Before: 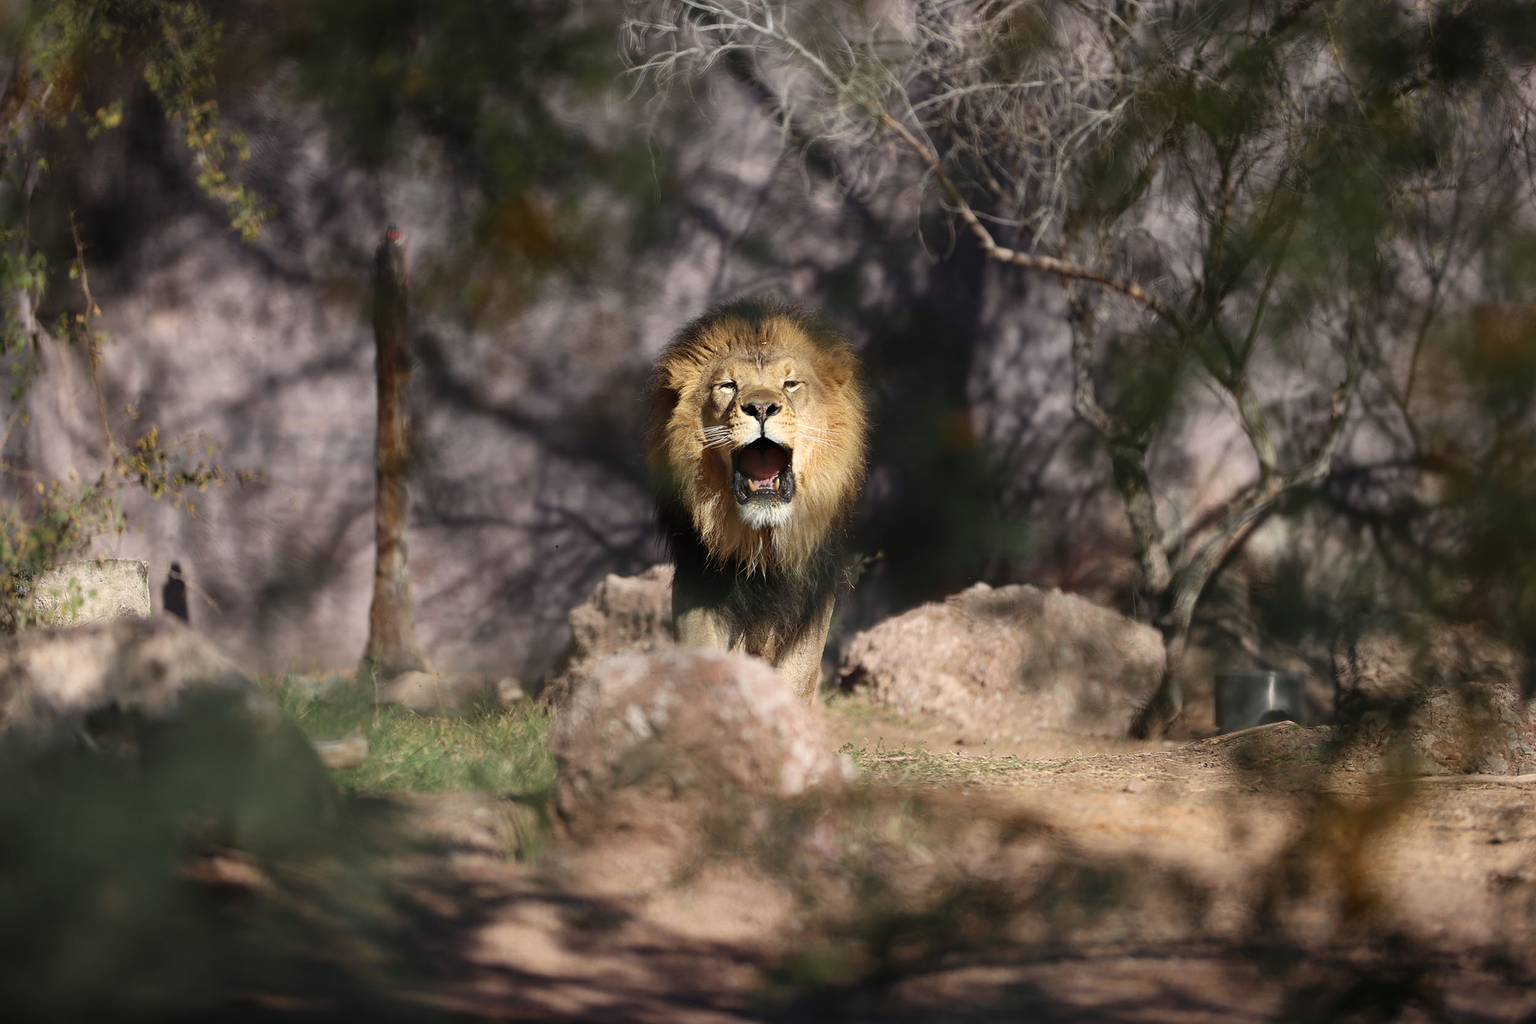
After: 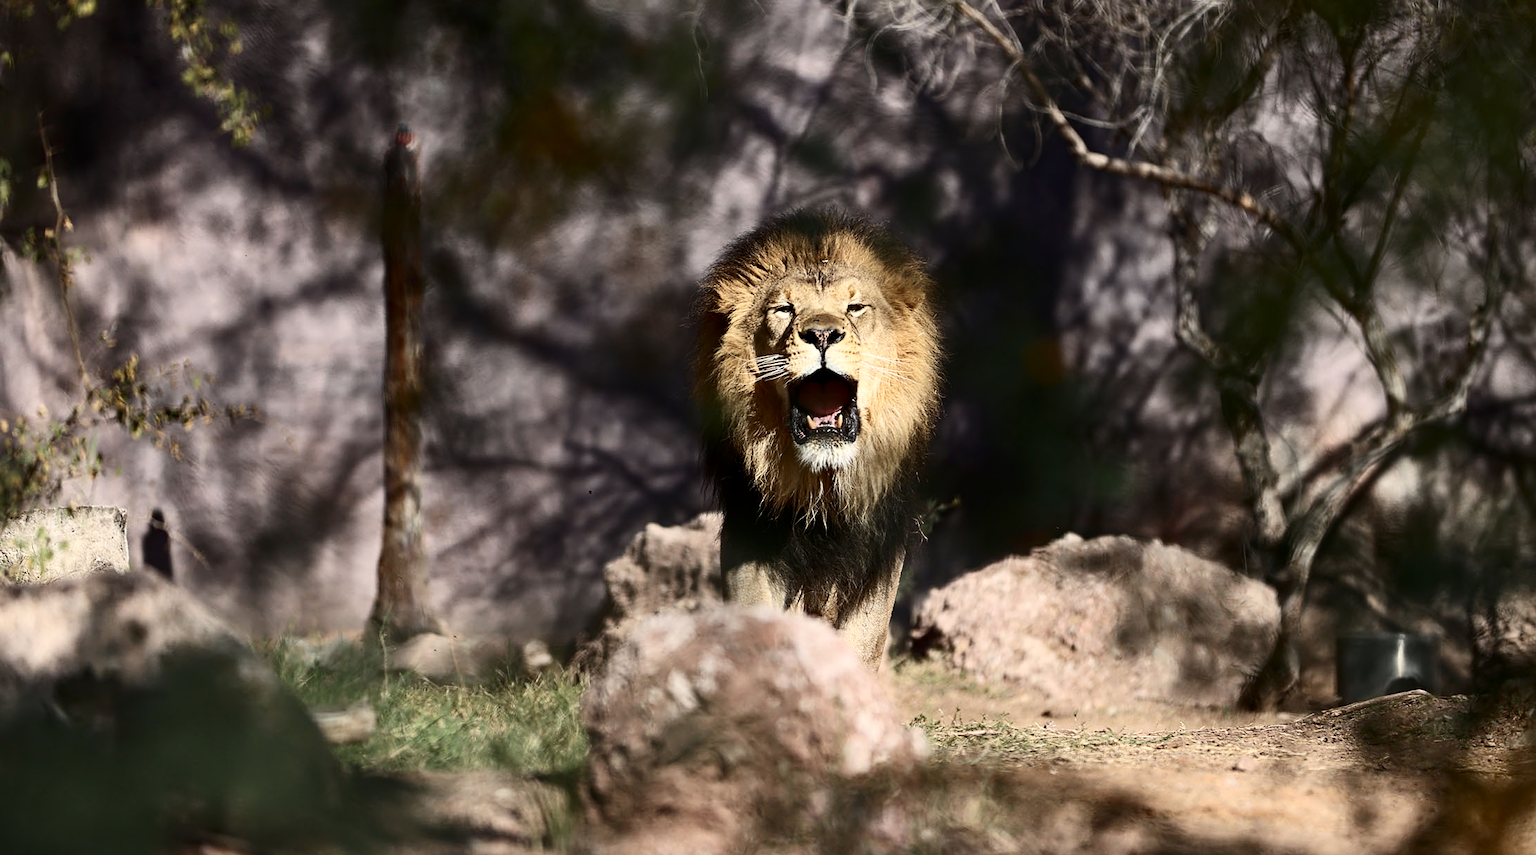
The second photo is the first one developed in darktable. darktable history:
exposure: exposure -0.042 EV, compensate highlight preservation false
crop and rotate: left 2.43%, top 11.073%, right 9.399%, bottom 15.286%
contrast equalizer: octaves 7, y [[0.509, 0.514, 0.523, 0.542, 0.578, 0.603], [0.5 ×6], [0.509, 0.514, 0.523, 0.542, 0.578, 0.603], [0.001, 0.002, 0.003, 0.005, 0.01, 0.013], [0.001, 0.002, 0.003, 0.005, 0.01, 0.013]]
contrast brightness saturation: contrast 0.286
